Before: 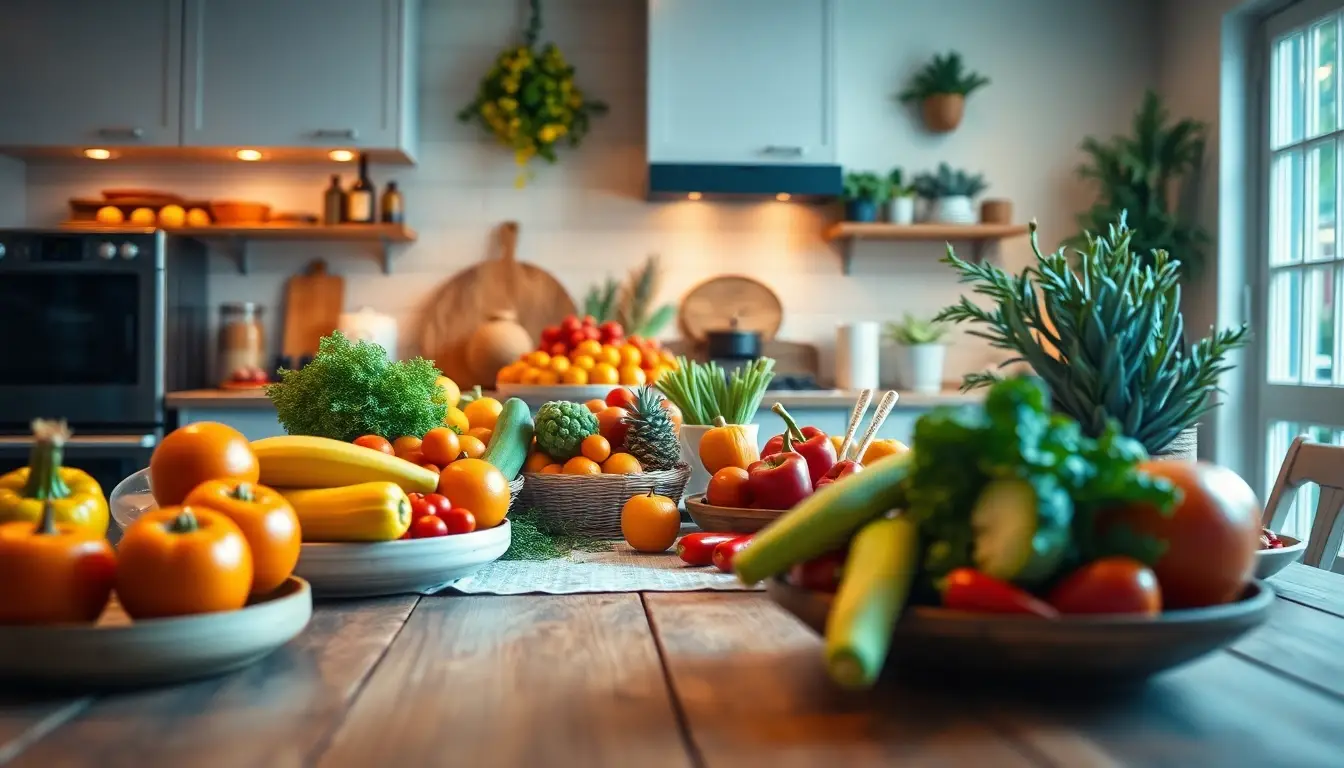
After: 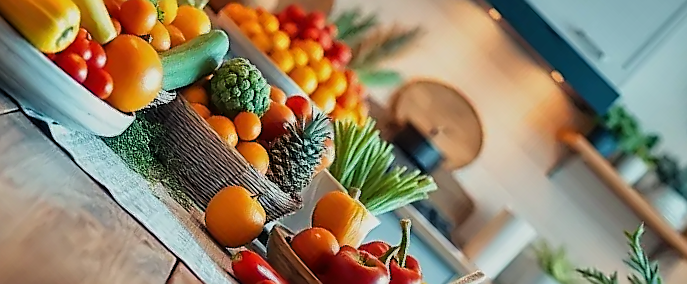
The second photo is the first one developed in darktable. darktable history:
tone equalizer: -8 EV -0.001 EV, -7 EV 0.004 EV, -6 EV -0.018 EV, -5 EV 0.017 EV, -4 EV -0.018 EV, -3 EV 0.012 EV, -2 EV -0.062 EV, -1 EV -0.314 EV, +0 EV -0.553 EV, mask exposure compensation -0.504 EV
filmic rgb: middle gray luminance 18.4%, black relative exposure -11.57 EV, white relative exposure 2.56 EV, target black luminance 0%, hardness 8.33, latitude 98.84%, contrast 1.08, shadows ↔ highlights balance 0.607%
crop and rotate: angle -44.32°, top 16.563%, right 0.815%, bottom 11.698%
sharpen: radius 1.427, amount 1.232, threshold 0.735
